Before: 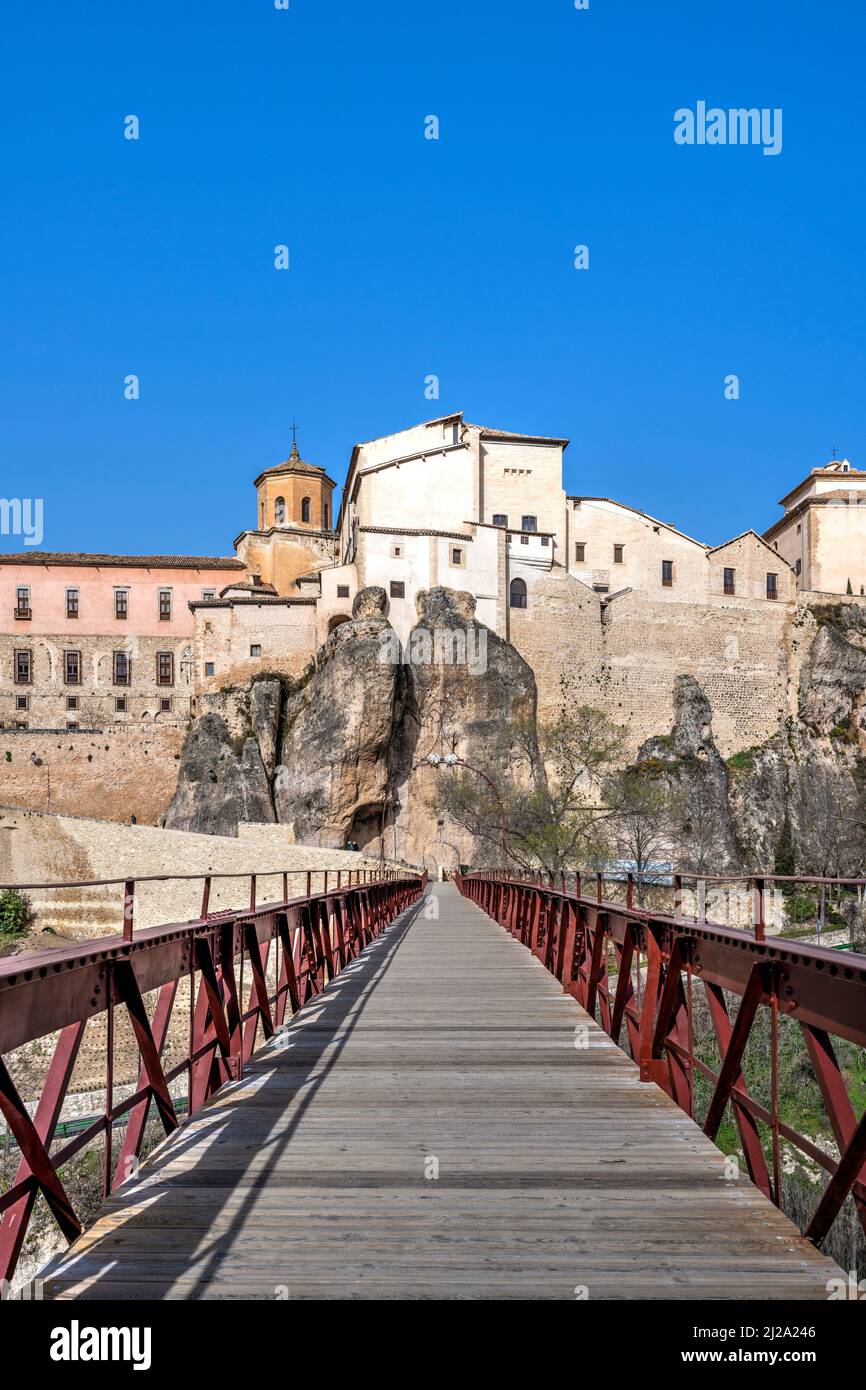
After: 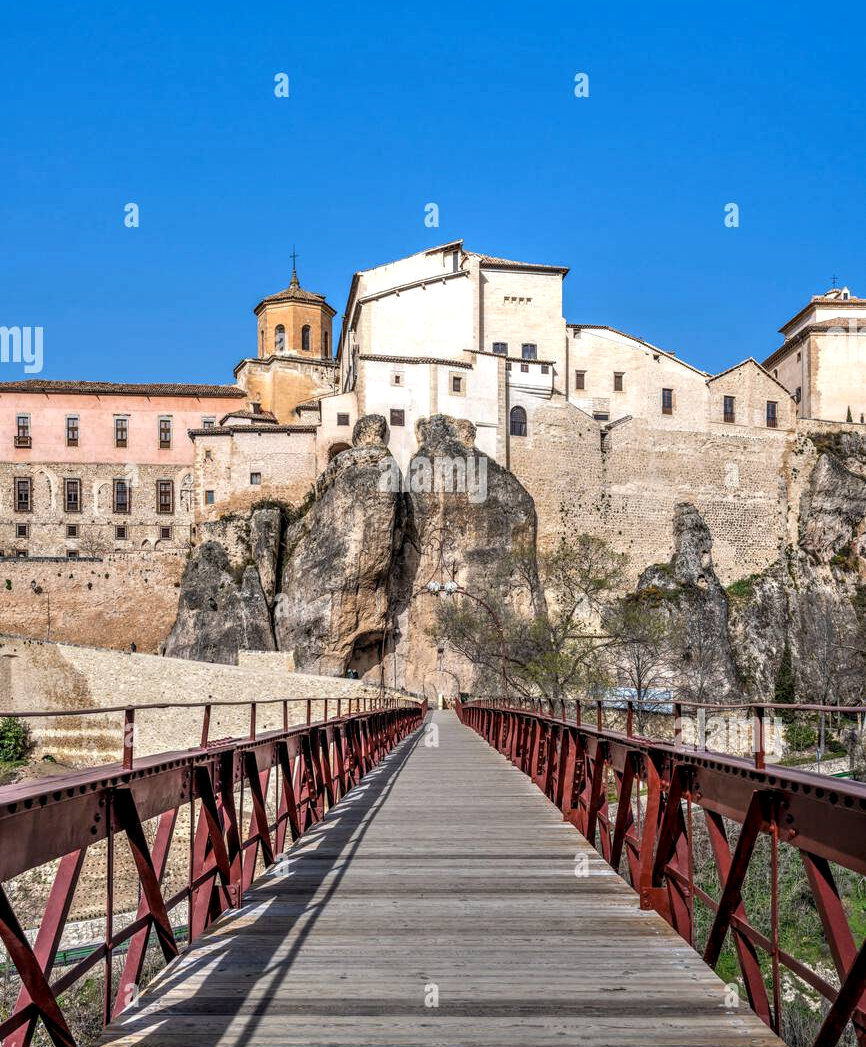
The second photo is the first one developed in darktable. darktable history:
crop and rotate: top 12.382%, bottom 12.25%
local contrast: on, module defaults
